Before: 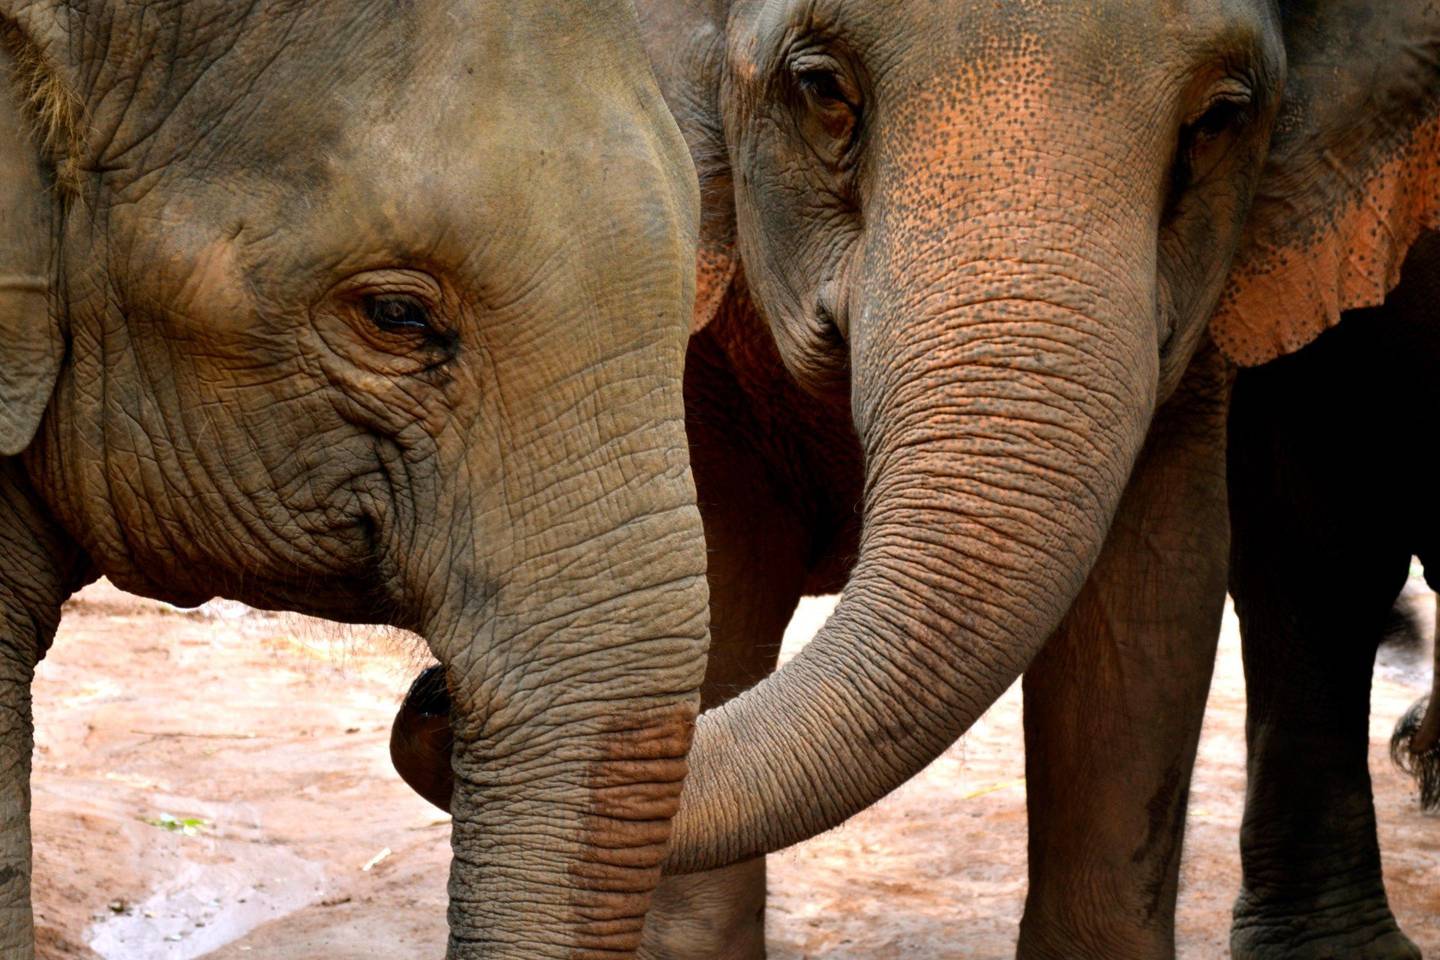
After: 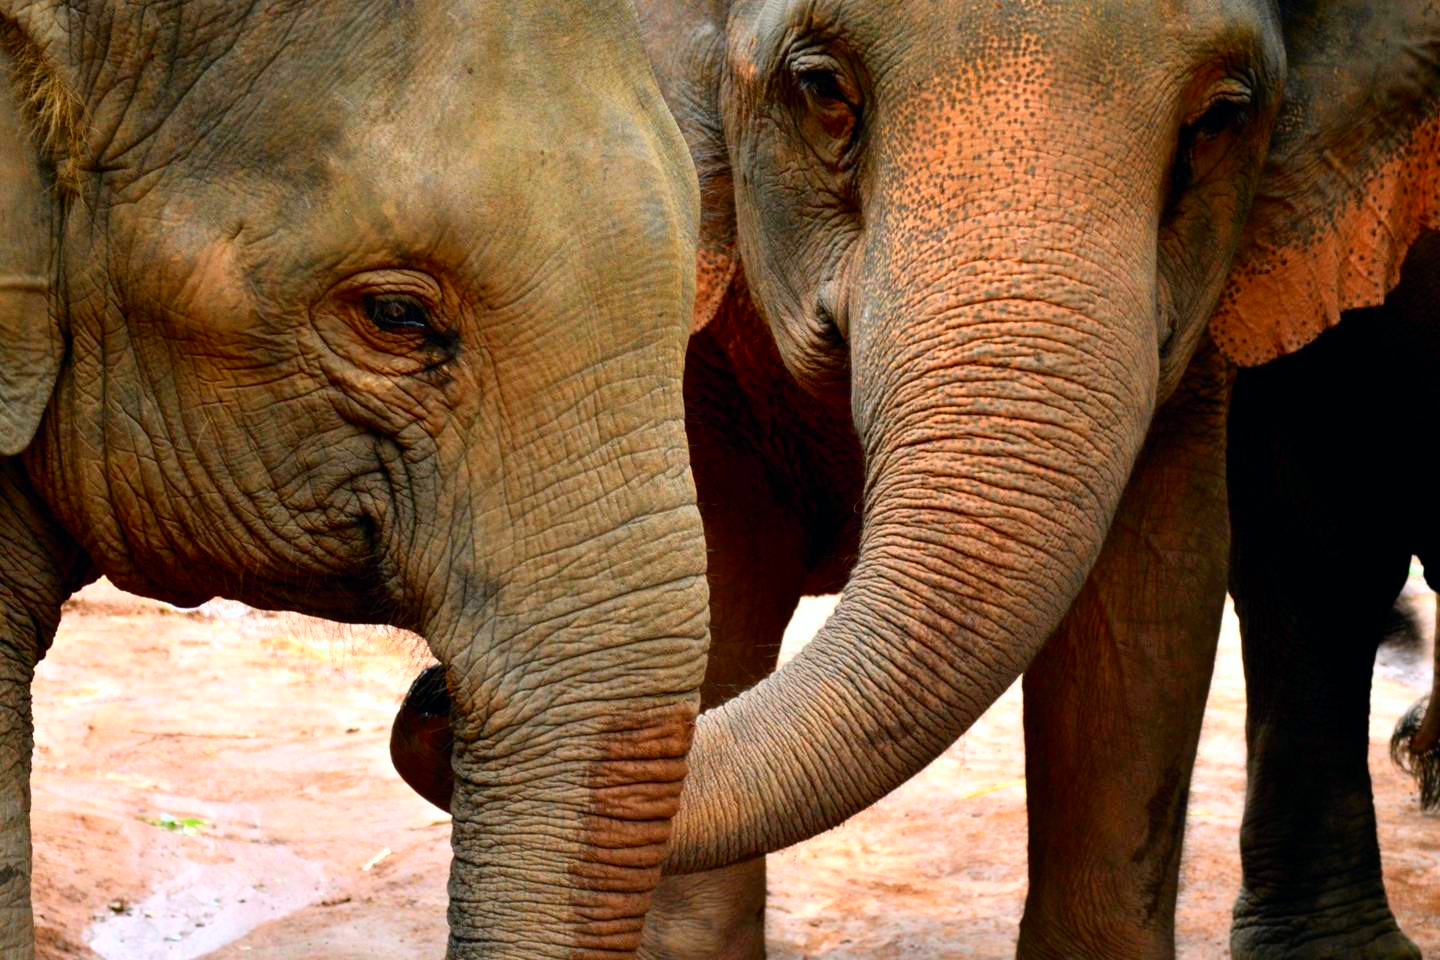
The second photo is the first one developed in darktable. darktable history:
tone curve: curves: ch0 [(0, 0) (0.051, 0.047) (0.102, 0.099) (0.232, 0.249) (0.462, 0.501) (0.698, 0.761) (0.908, 0.946) (1, 1)]; ch1 [(0, 0) (0.339, 0.298) (0.402, 0.363) (0.453, 0.413) (0.485, 0.469) (0.494, 0.493) (0.504, 0.501) (0.525, 0.533) (0.563, 0.591) (0.597, 0.631) (1, 1)]; ch2 [(0, 0) (0.48, 0.48) (0.504, 0.5) (0.539, 0.554) (0.59, 0.628) (0.642, 0.682) (0.824, 0.815) (1, 1)], color space Lab, independent channels, preserve colors none
